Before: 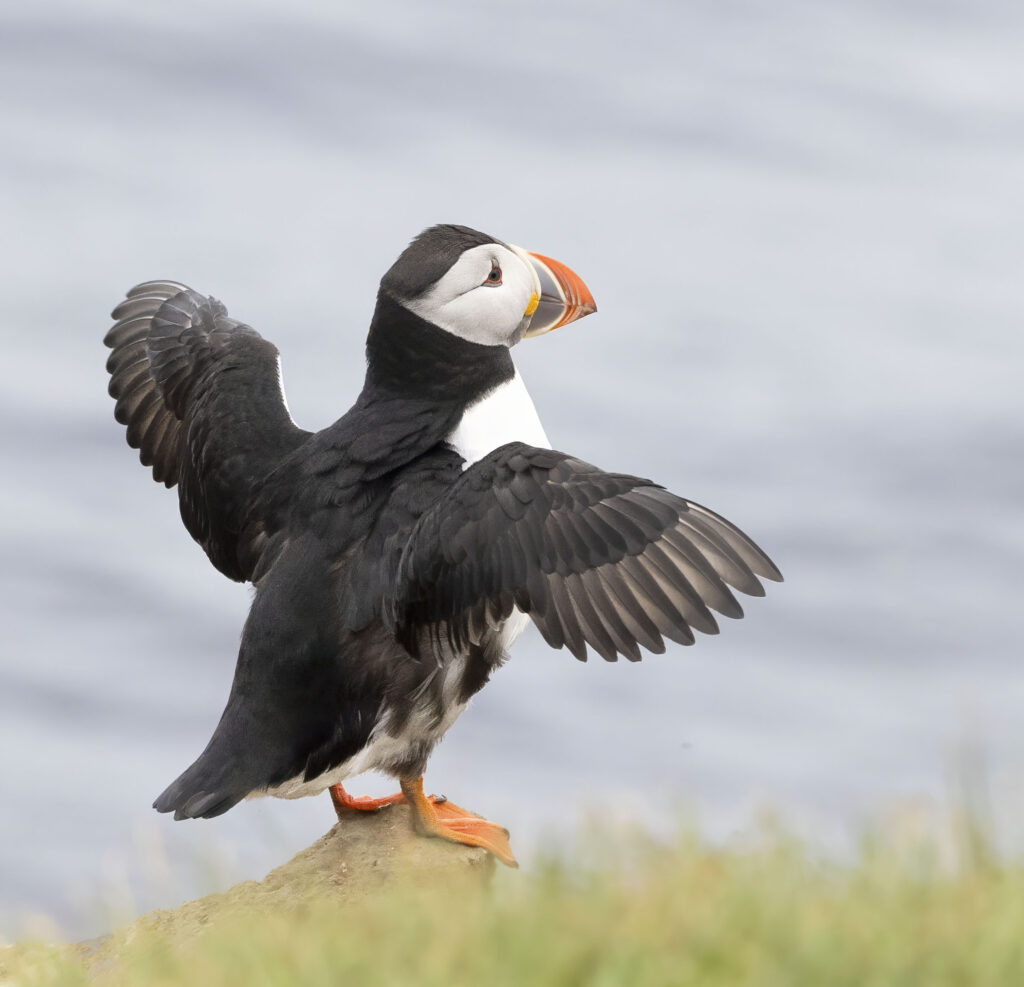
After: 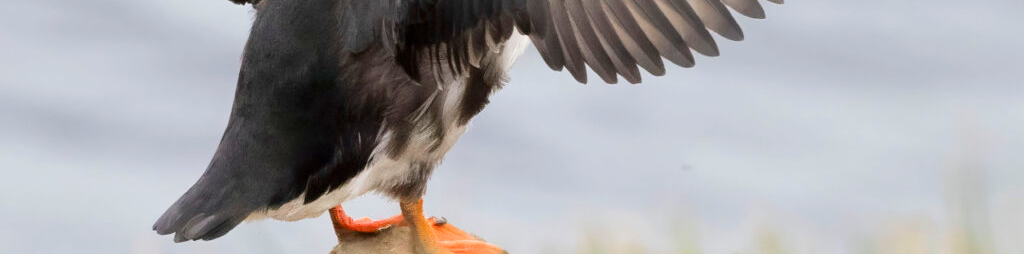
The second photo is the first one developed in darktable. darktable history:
crop and rotate: top 58.574%, bottom 15.684%
color balance rgb: perceptual saturation grading › global saturation -0.609%, perceptual brilliance grading › mid-tones 10.127%, perceptual brilliance grading › shadows 15.29%
